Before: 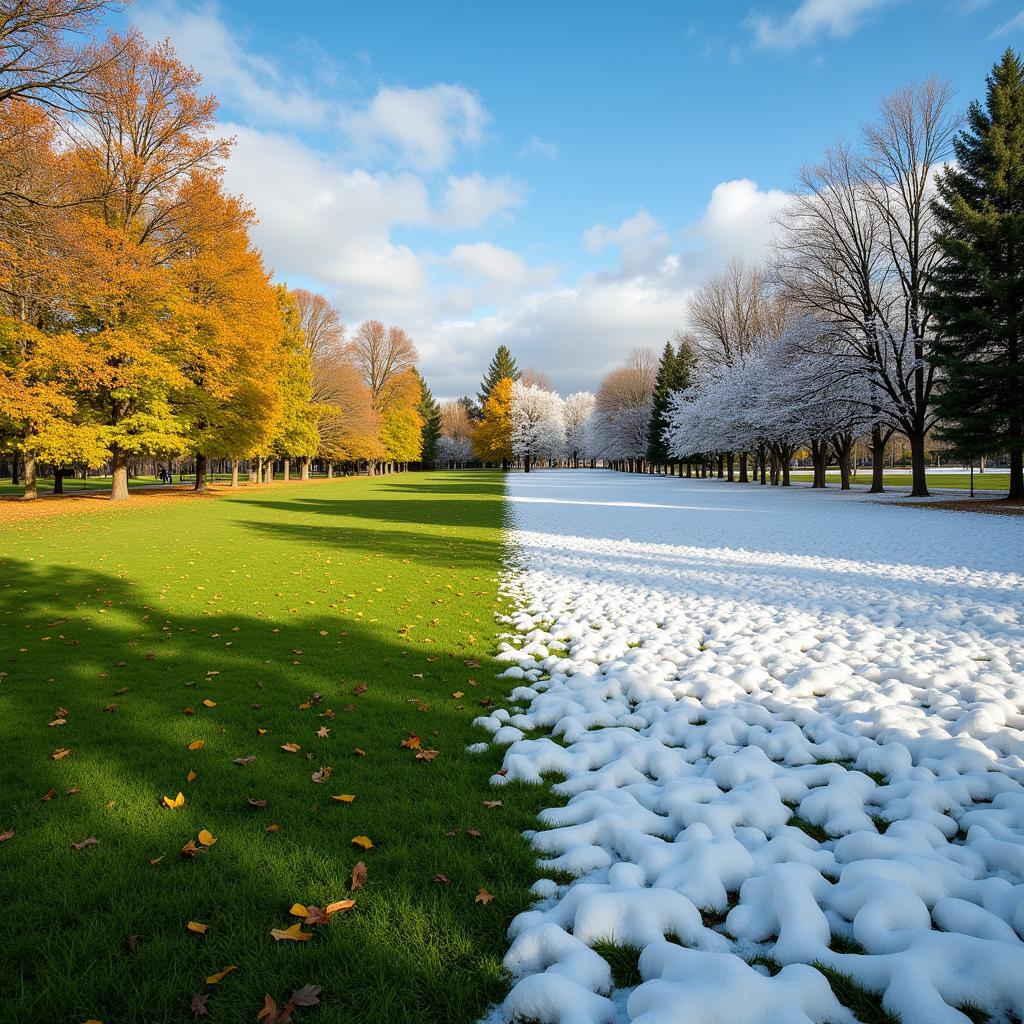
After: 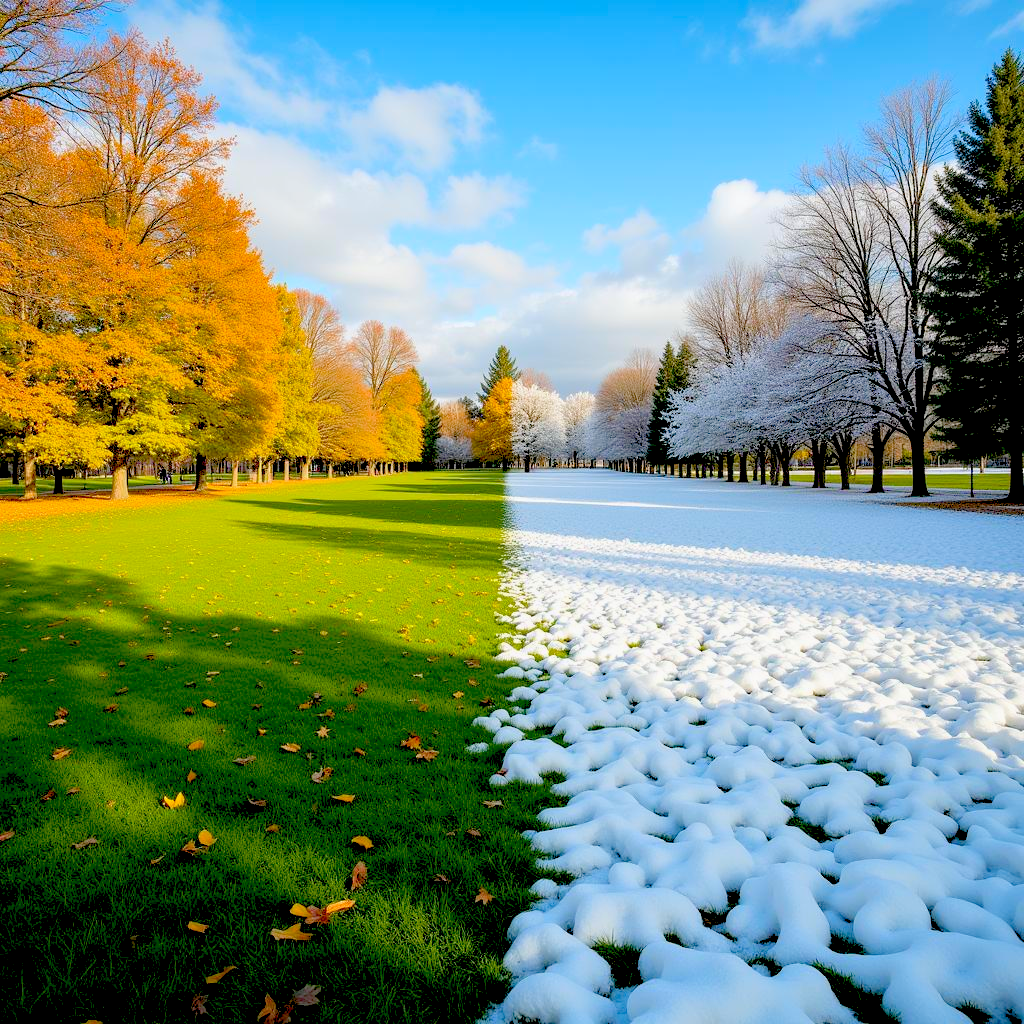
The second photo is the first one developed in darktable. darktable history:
exposure: black level correction 0.008, exposure 0.972 EV, compensate highlight preservation false
color balance rgb: global offset › luminance -1.426%, perceptual saturation grading › global saturation 19.803%, contrast -29.889%
